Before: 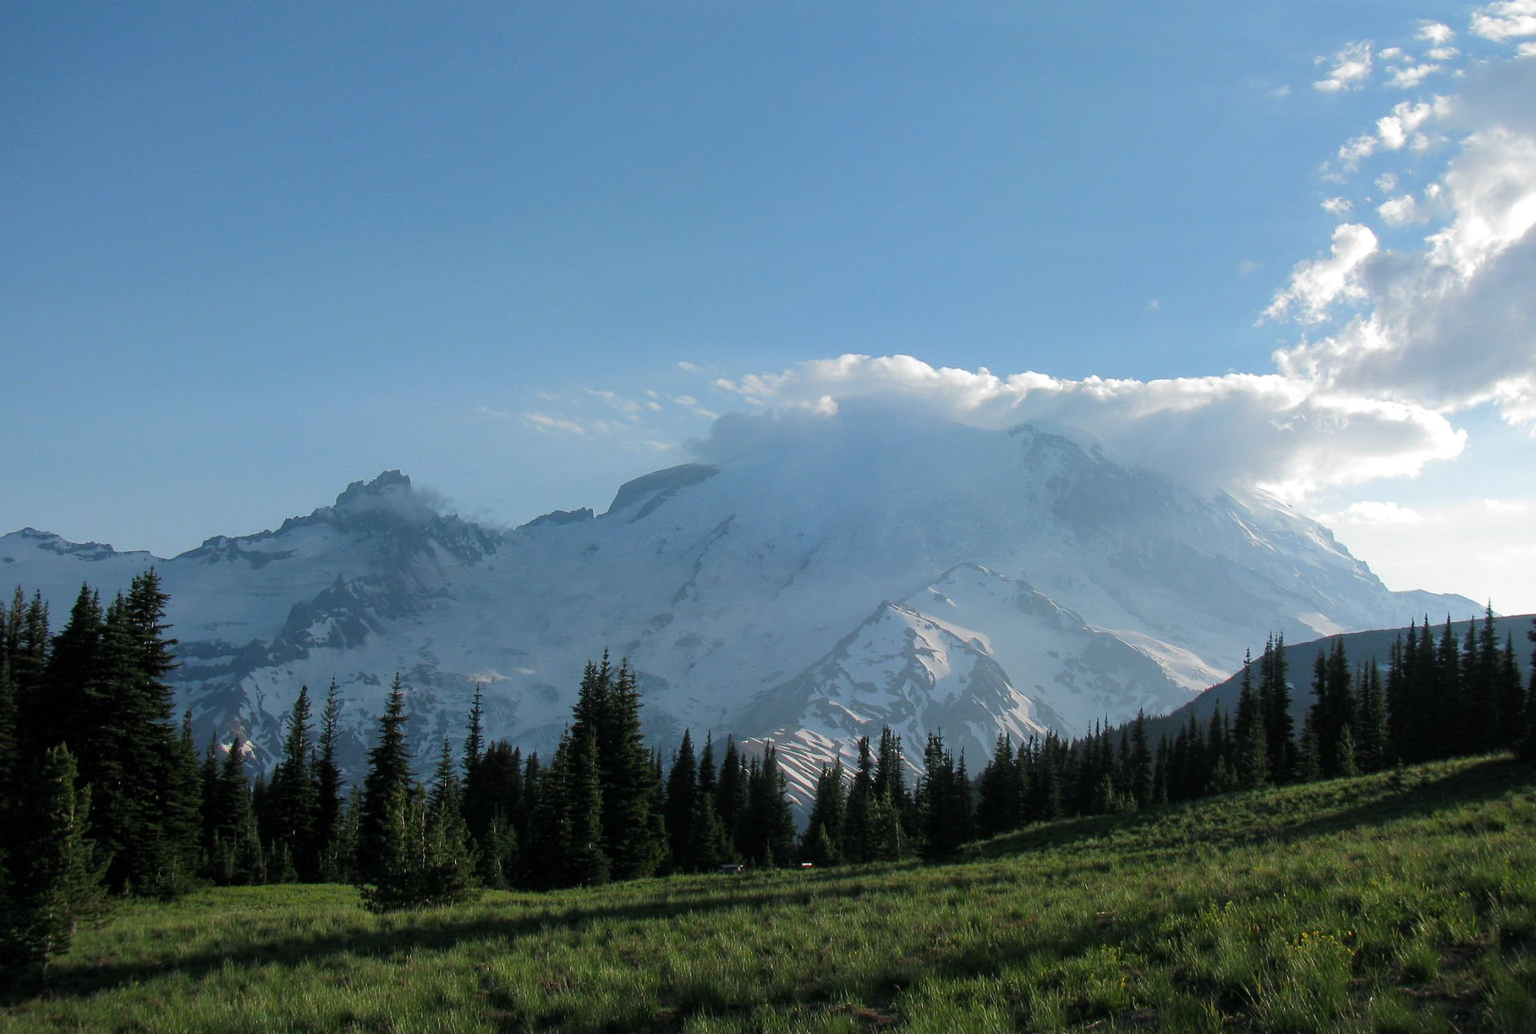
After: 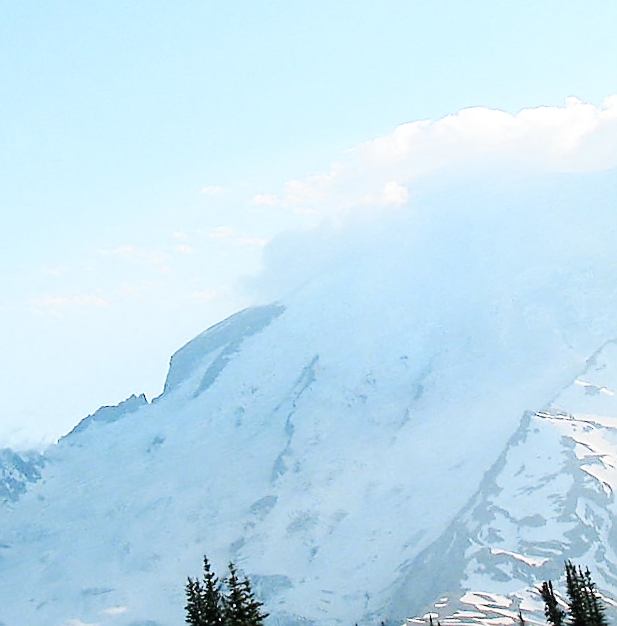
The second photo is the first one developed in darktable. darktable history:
base curve: curves: ch0 [(0, 0.003) (0.001, 0.002) (0.006, 0.004) (0.02, 0.022) (0.048, 0.086) (0.094, 0.234) (0.162, 0.431) (0.258, 0.629) (0.385, 0.8) (0.548, 0.918) (0.751, 0.988) (1, 1)], preserve colors none
white balance: emerald 1
crop and rotate: left 29.476%, top 10.214%, right 35.32%, bottom 17.333%
vibrance: on, module defaults
sharpen: radius 1.4, amount 1.25, threshold 0.7
rotate and perspective: rotation -14.8°, crop left 0.1, crop right 0.903, crop top 0.25, crop bottom 0.748
tone equalizer: on, module defaults
color zones: curves: ch0 [(0, 0.5) (0.125, 0.4) (0.25, 0.5) (0.375, 0.4) (0.5, 0.4) (0.625, 0.6) (0.75, 0.6) (0.875, 0.5)]; ch1 [(0, 0.4) (0.125, 0.5) (0.25, 0.4) (0.375, 0.4) (0.5, 0.4) (0.625, 0.4) (0.75, 0.5) (0.875, 0.4)]; ch2 [(0, 0.6) (0.125, 0.5) (0.25, 0.5) (0.375, 0.6) (0.5, 0.6) (0.625, 0.5) (0.75, 0.5) (0.875, 0.5)]
